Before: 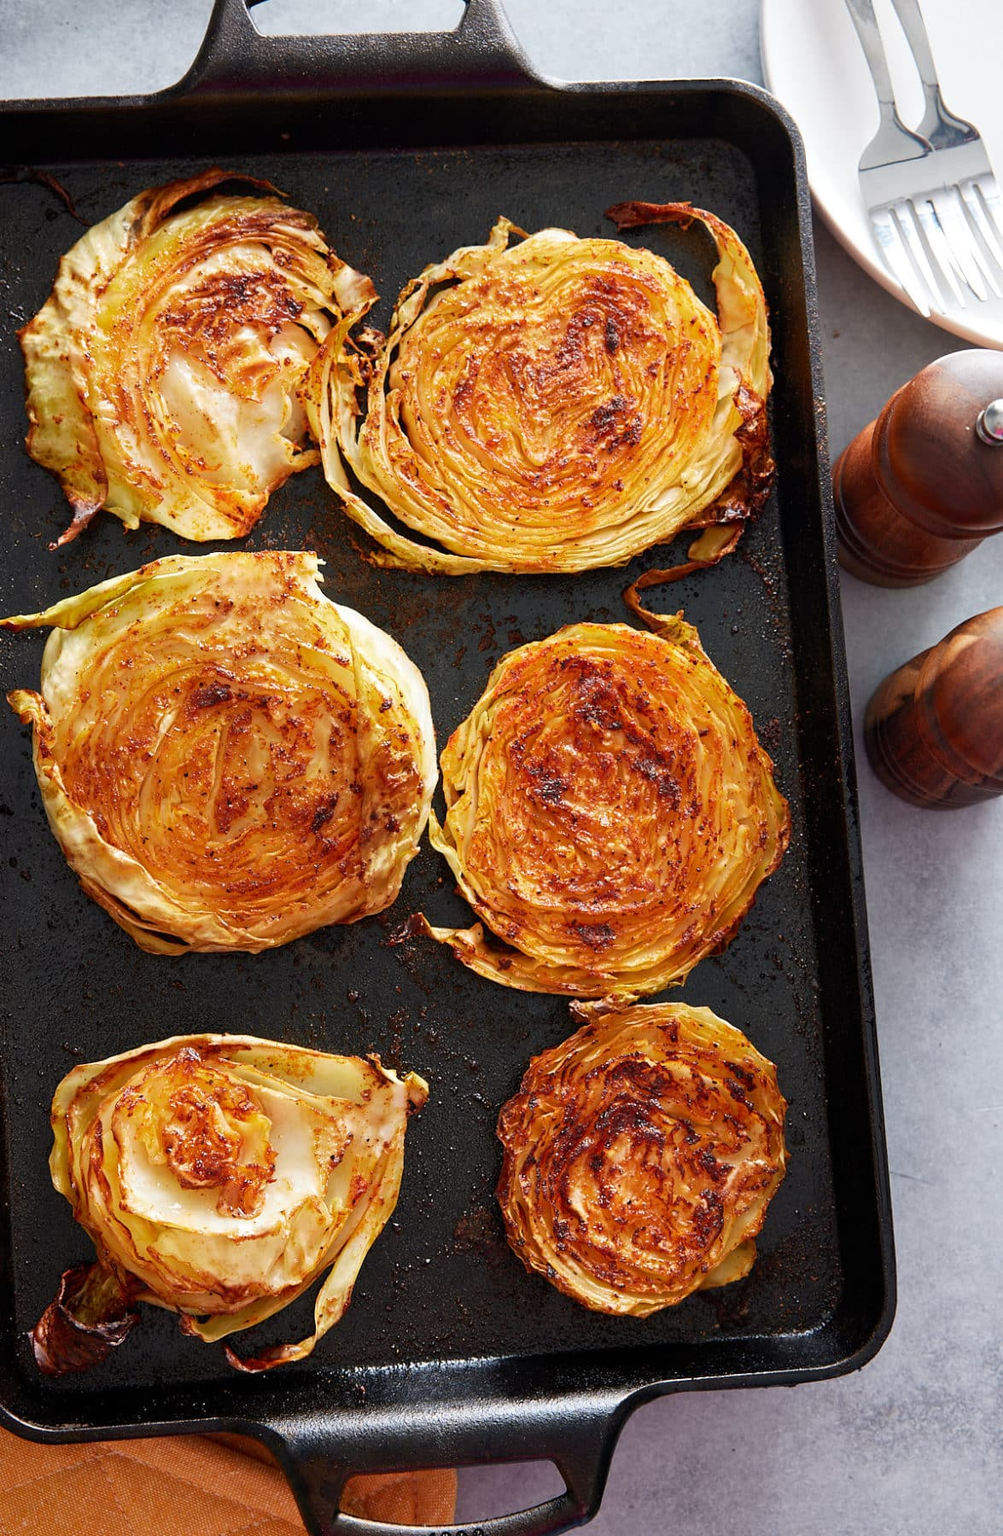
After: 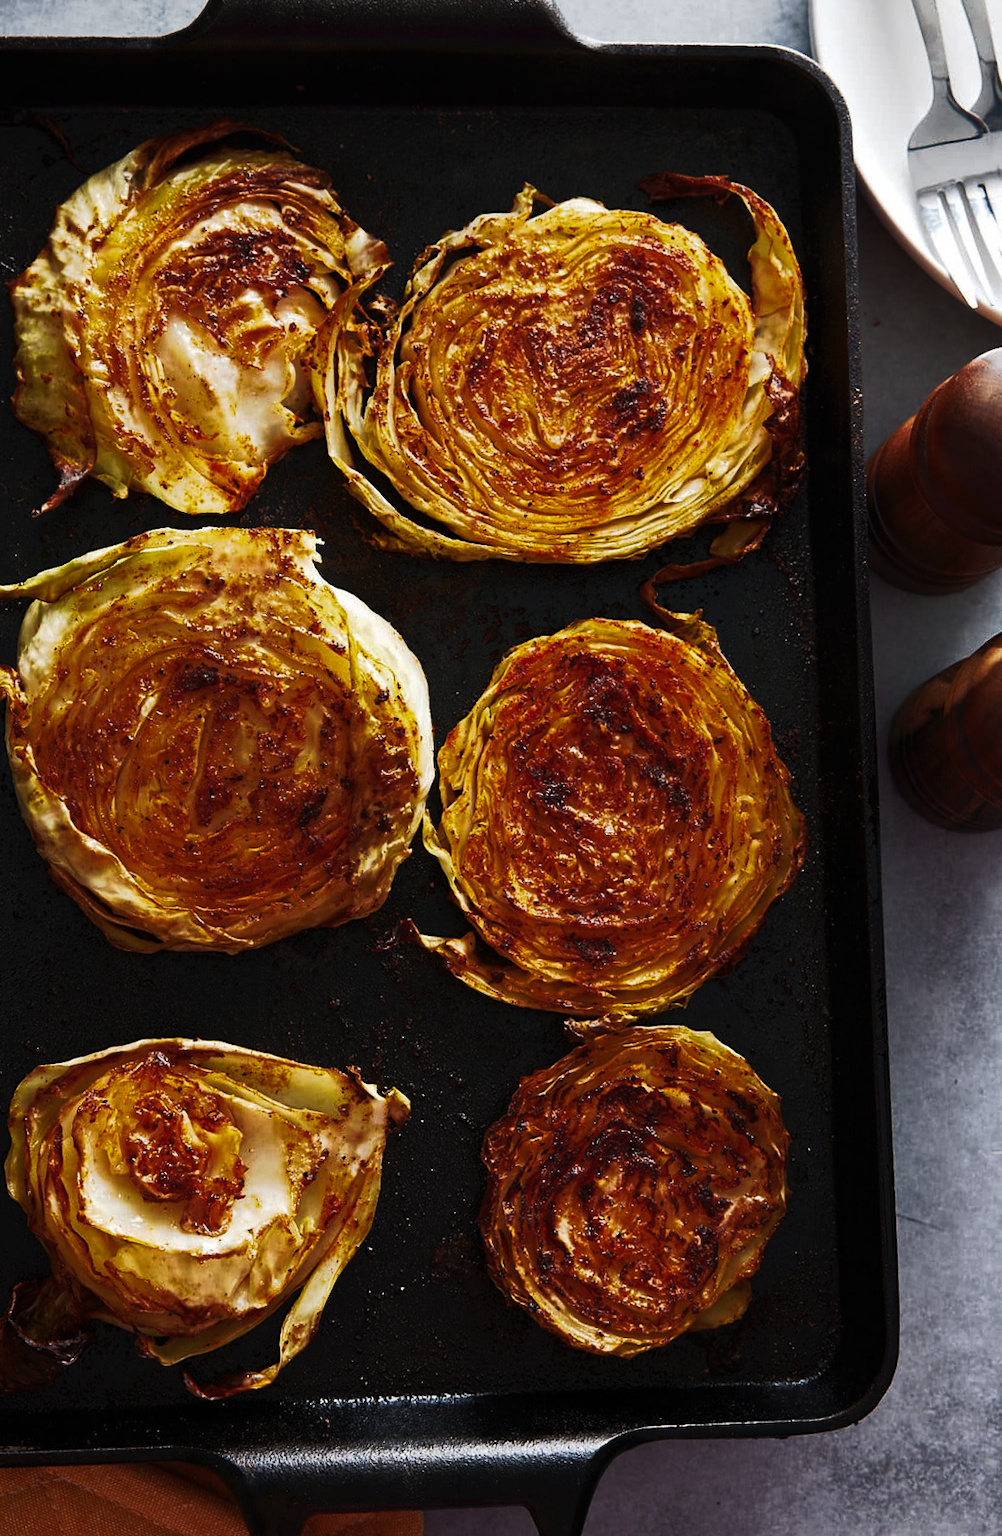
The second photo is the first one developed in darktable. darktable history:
rgb curve: curves: ch0 [(0, 0) (0.415, 0.237) (1, 1)]
tone curve: curves: ch0 [(0, 0) (0.003, 0.006) (0.011, 0.011) (0.025, 0.02) (0.044, 0.032) (0.069, 0.035) (0.1, 0.046) (0.136, 0.063) (0.177, 0.089) (0.224, 0.12) (0.277, 0.16) (0.335, 0.206) (0.399, 0.268) (0.468, 0.359) (0.543, 0.466) (0.623, 0.582) (0.709, 0.722) (0.801, 0.808) (0.898, 0.886) (1, 1)], preserve colors none
crop and rotate: angle -2.38°
